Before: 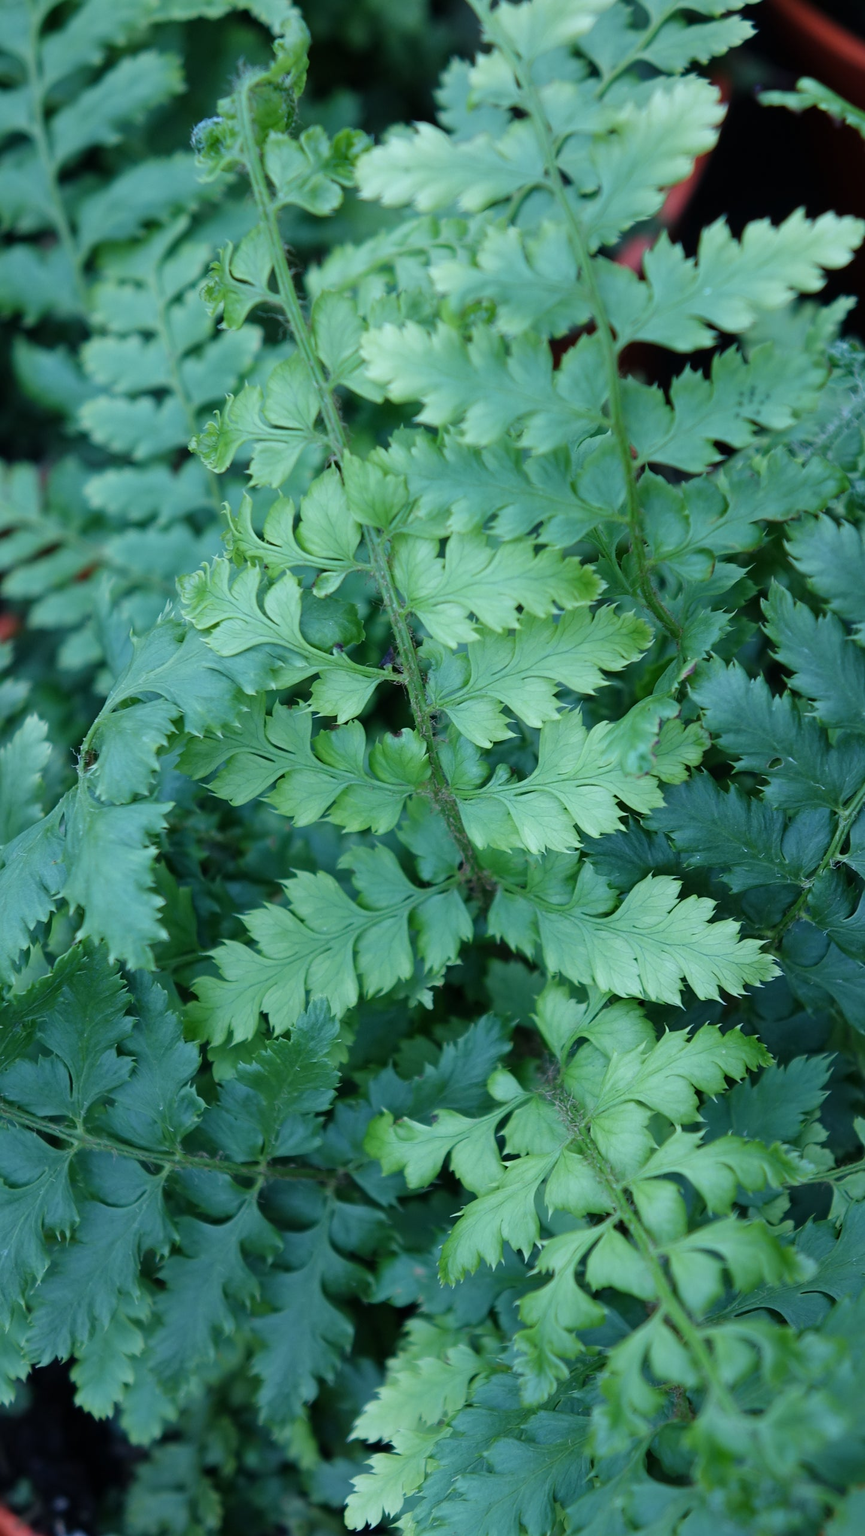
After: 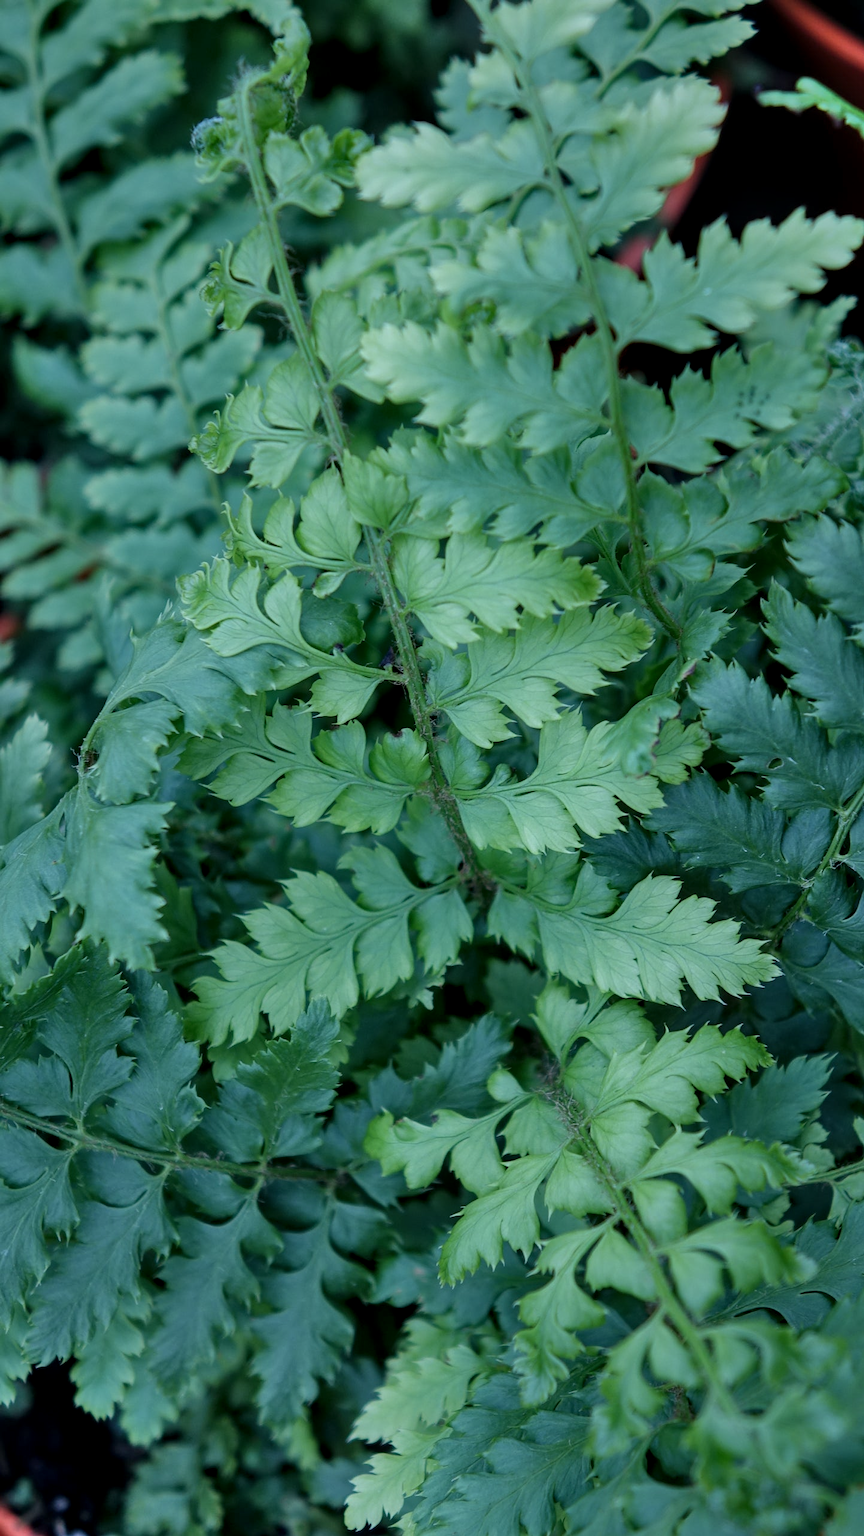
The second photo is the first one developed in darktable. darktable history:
exposure: exposure -0.459 EV, compensate highlight preservation false
local contrast: detail 130%
shadows and highlights: low approximation 0.01, soften with gaussian
